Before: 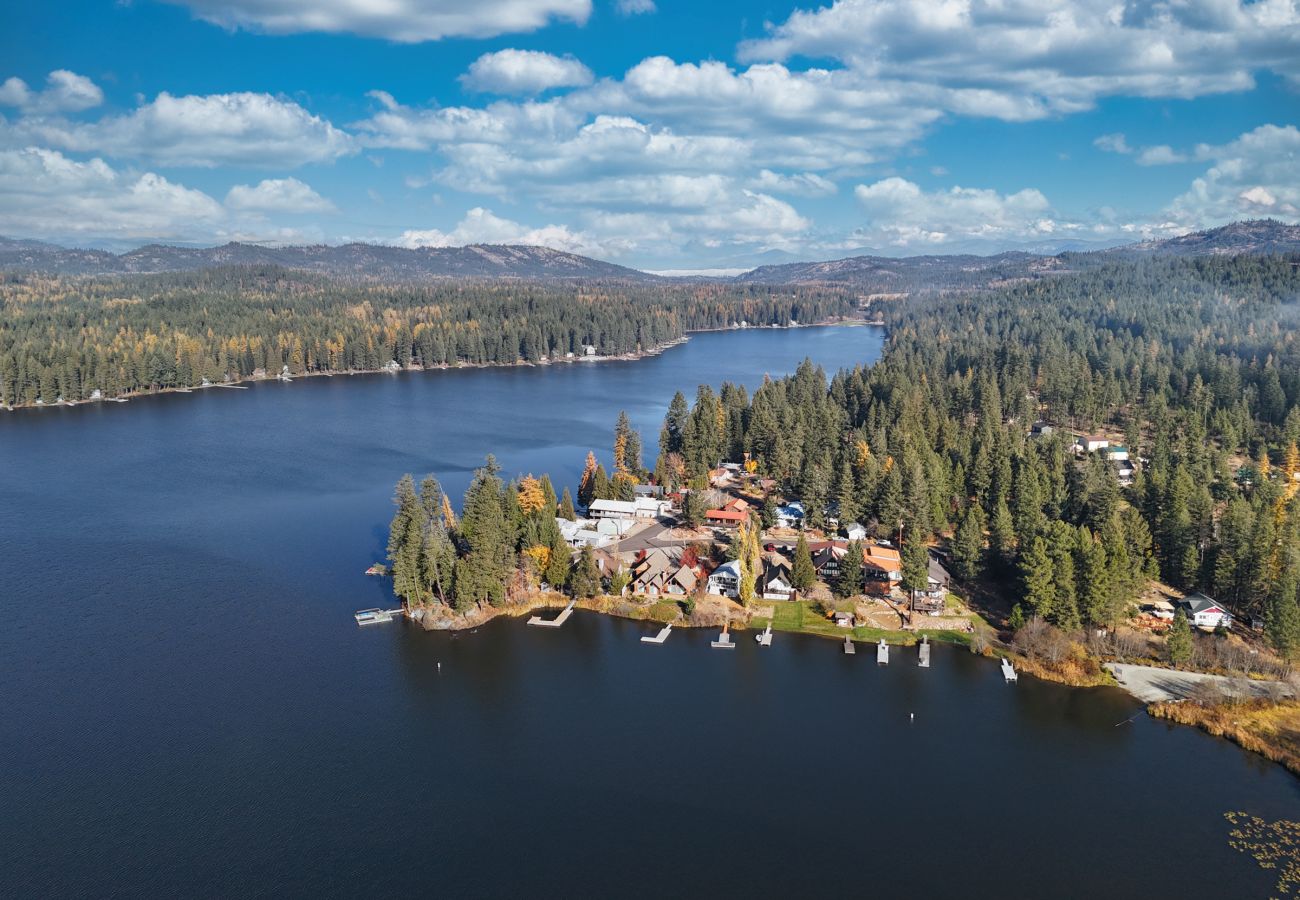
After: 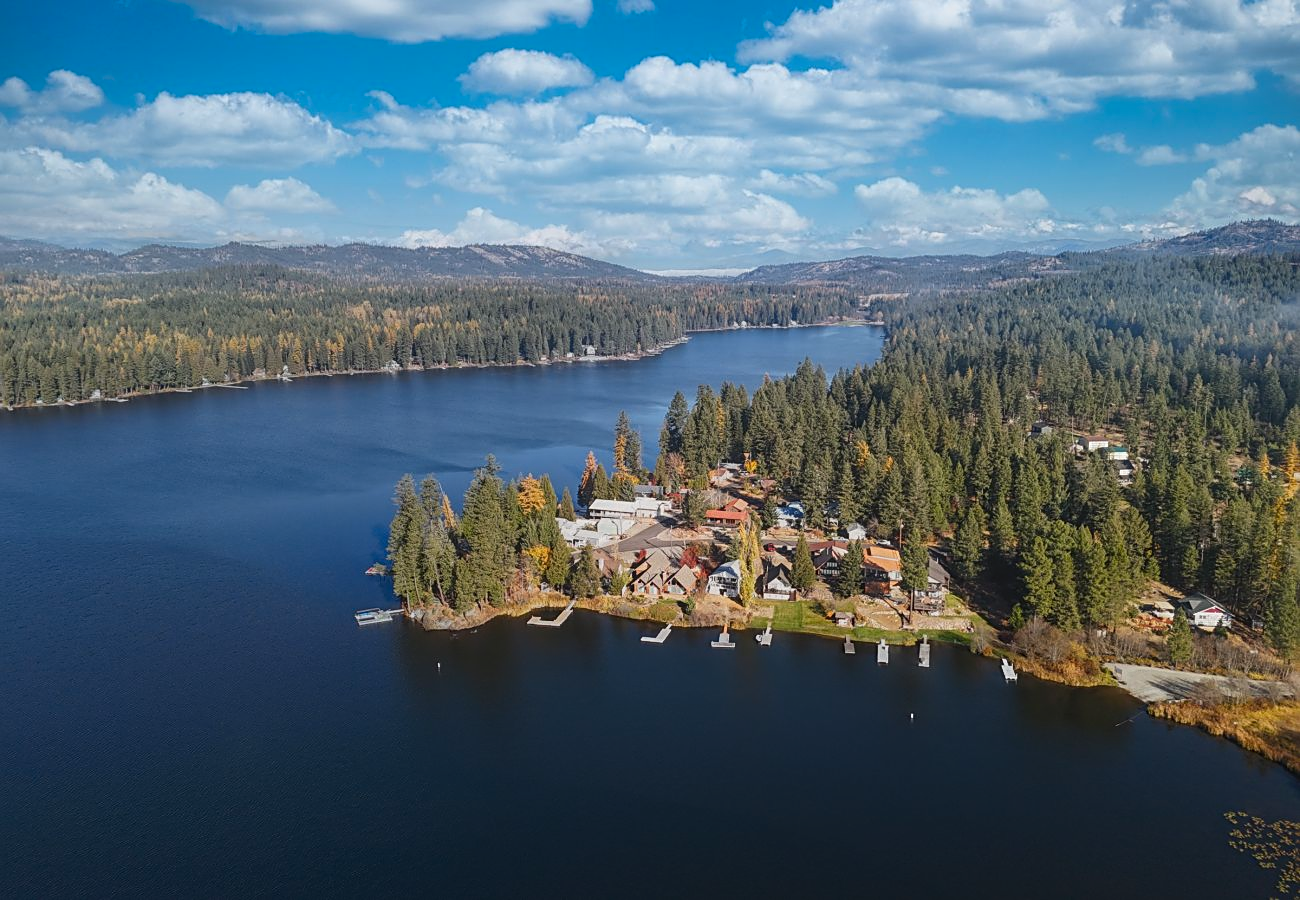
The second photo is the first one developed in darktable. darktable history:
contrast equalizer: octaves 7, y [[0.6 ×6], [0.55 ×6], [0 ×6], [0 ×6], [0 ×6]], mix -1
local contrast: on, module defaults
contrast brightness saturation: contrast 0.13, brightness -0.05, saturation 0.16
sharpen: on, module defaults
